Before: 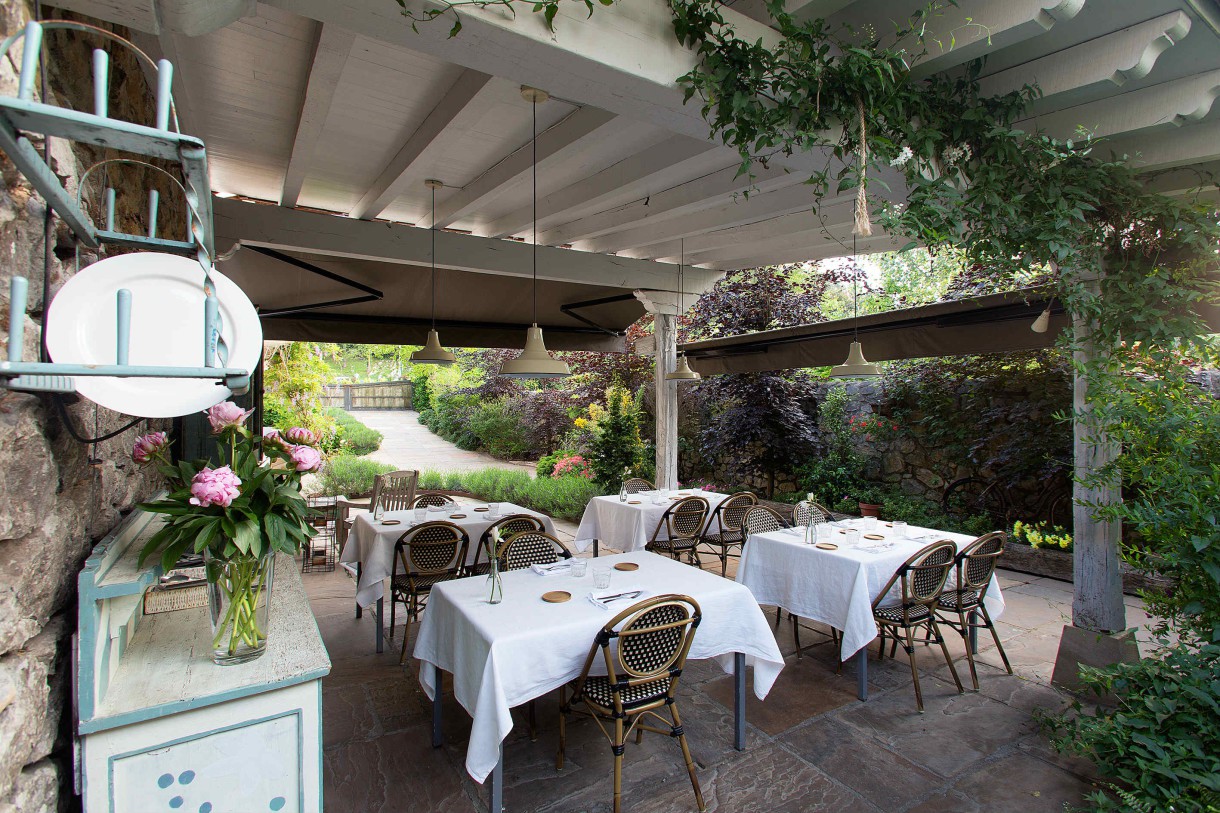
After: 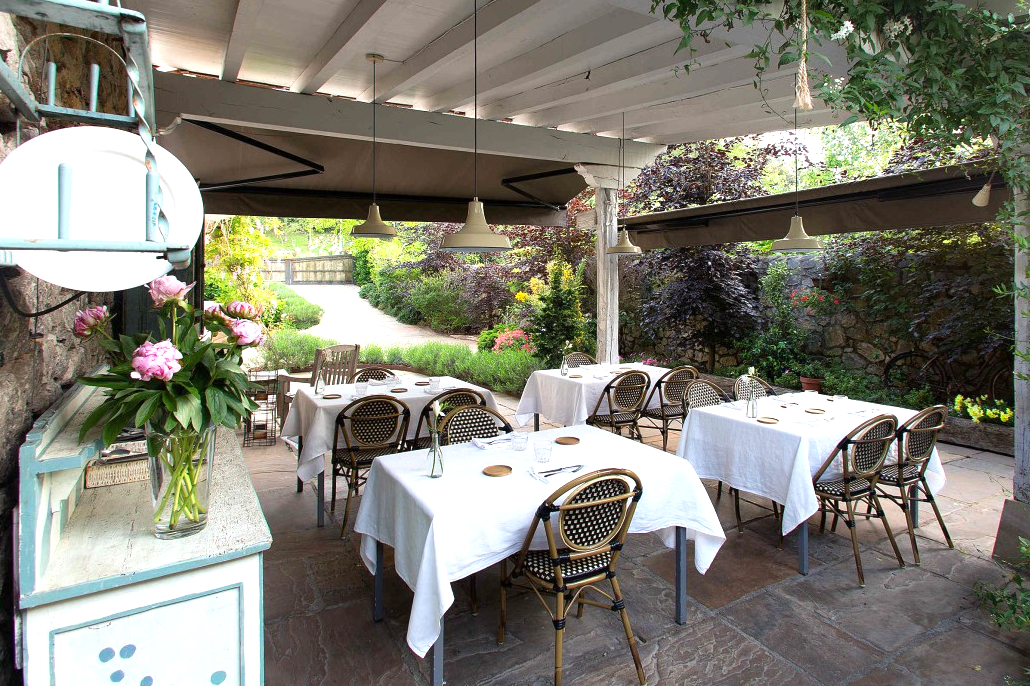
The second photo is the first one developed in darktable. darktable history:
tone equalizer: on, module defaults
crop and rotate: left 4.842%, top 15.51%, right 10.668%
exposure: exposure 0.574 EV, compensate highlight preservation false
vibrance: on, module defaults
